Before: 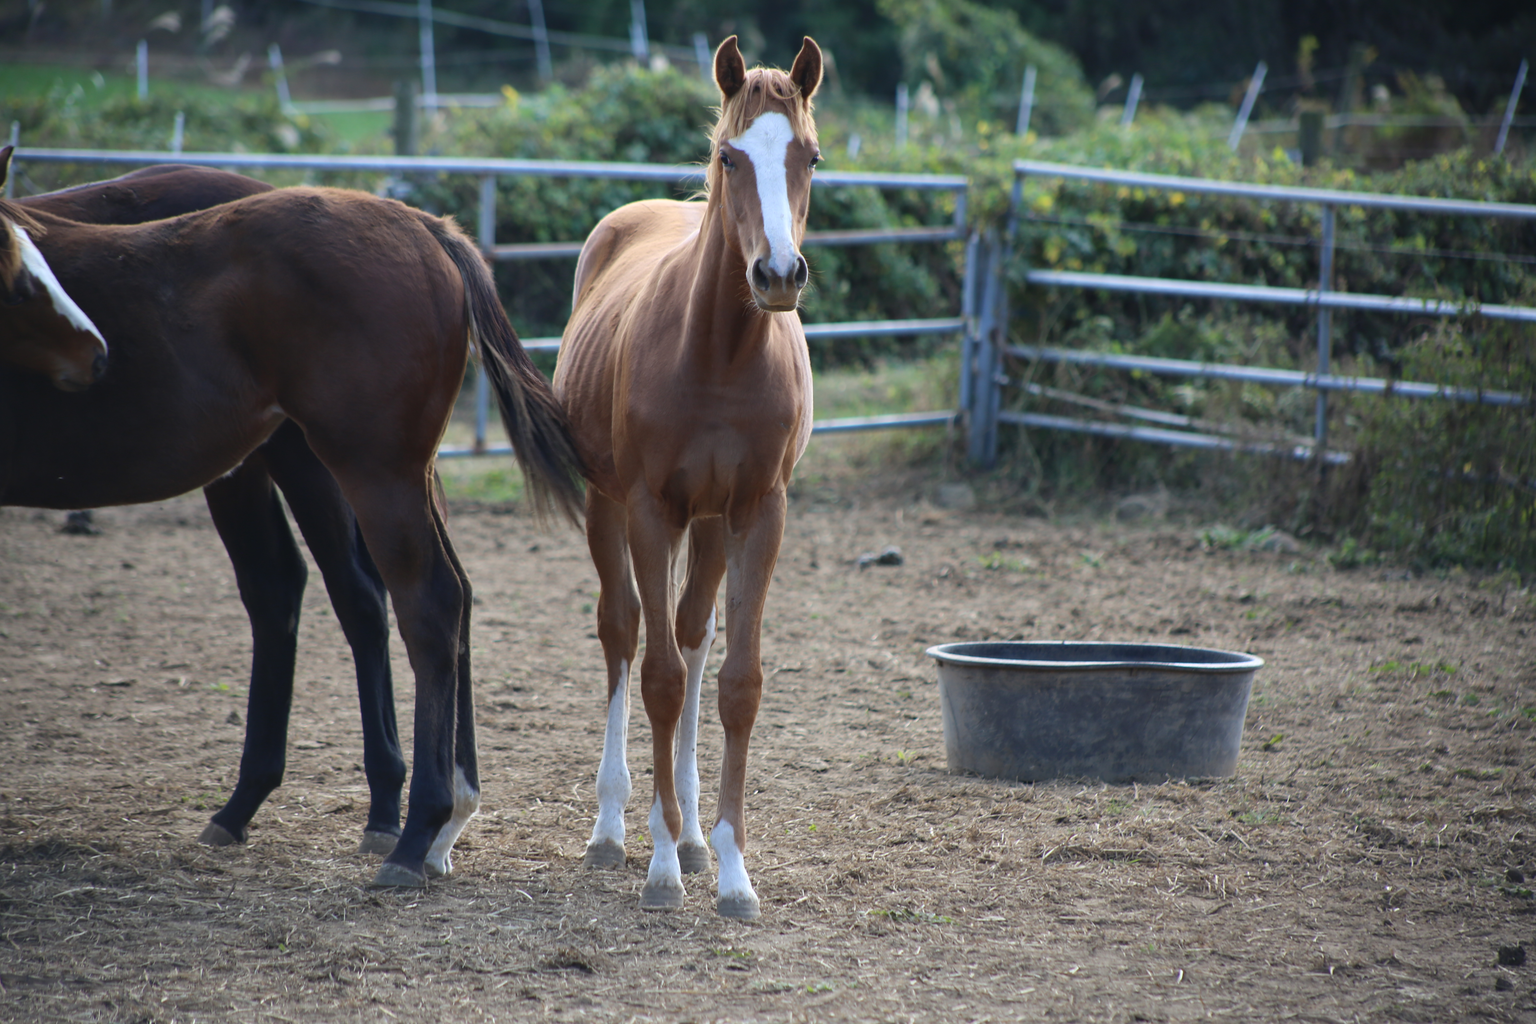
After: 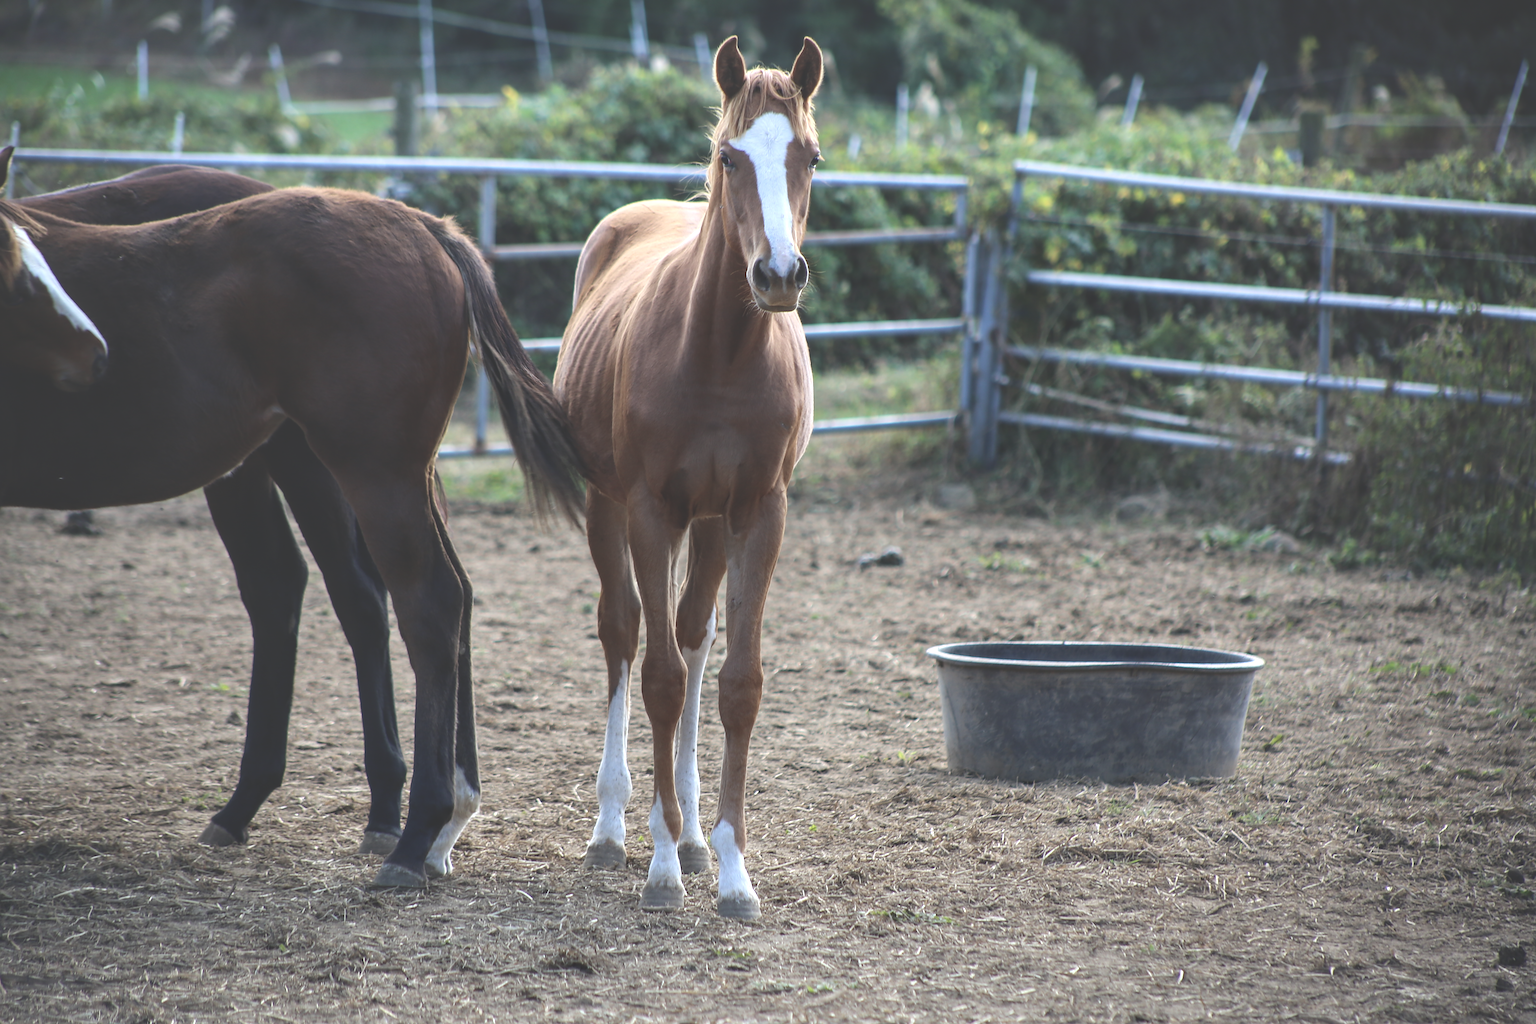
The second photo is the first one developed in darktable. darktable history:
sharpen: on, module defaults
local contrast: highlights 41%, shadows 64%, detail 137%, midtone range 0.521
exposure: black level correction -0.042, exposure 0.063 EV, compensate highlight preservation false
